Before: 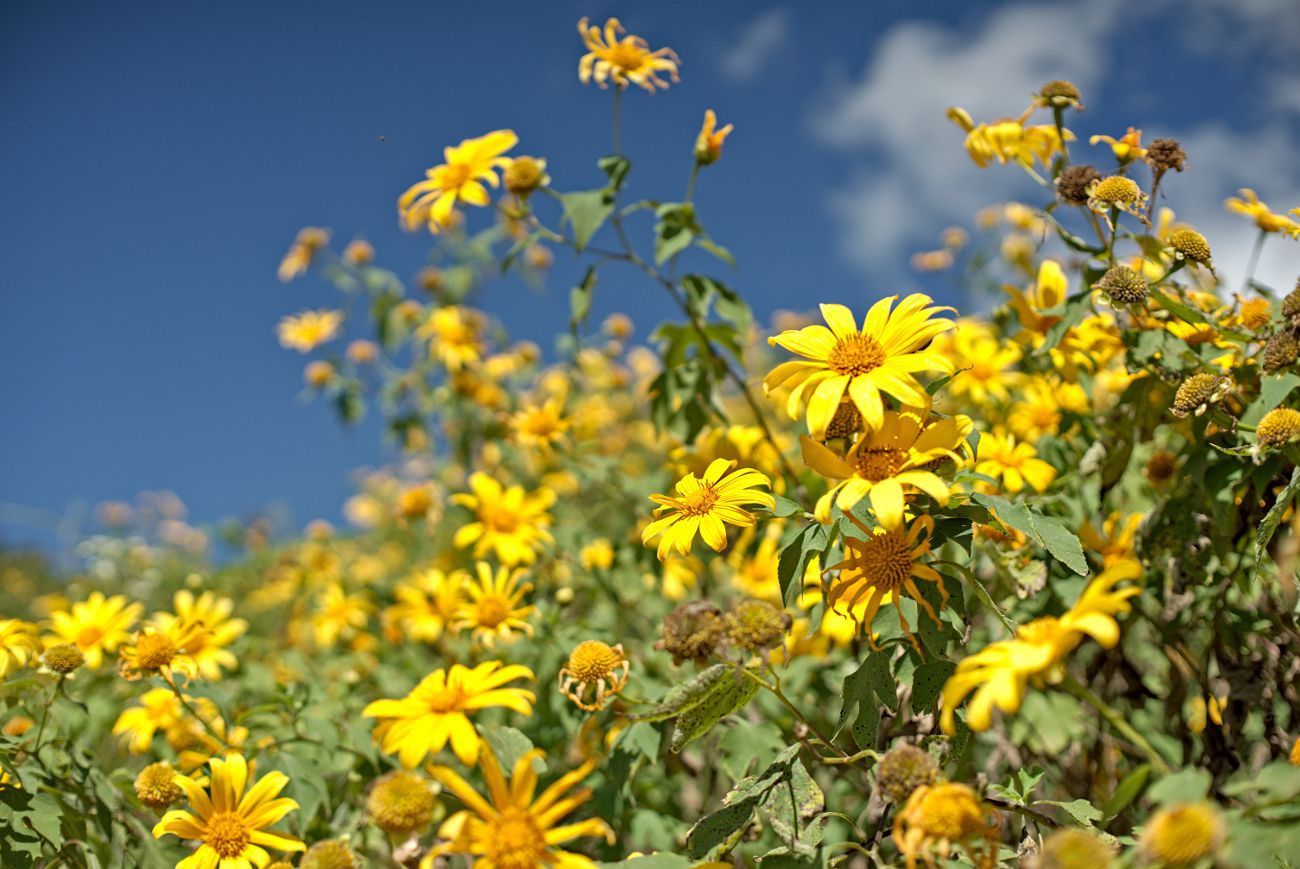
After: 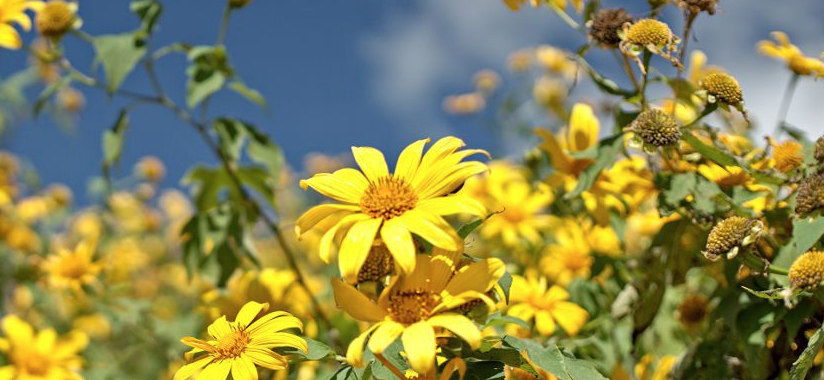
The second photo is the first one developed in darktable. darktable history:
crop: left 36.04%, top 18.081%, right 0.513%, bottom 38.175%
contrast brightness saturation: saturation -0.054
